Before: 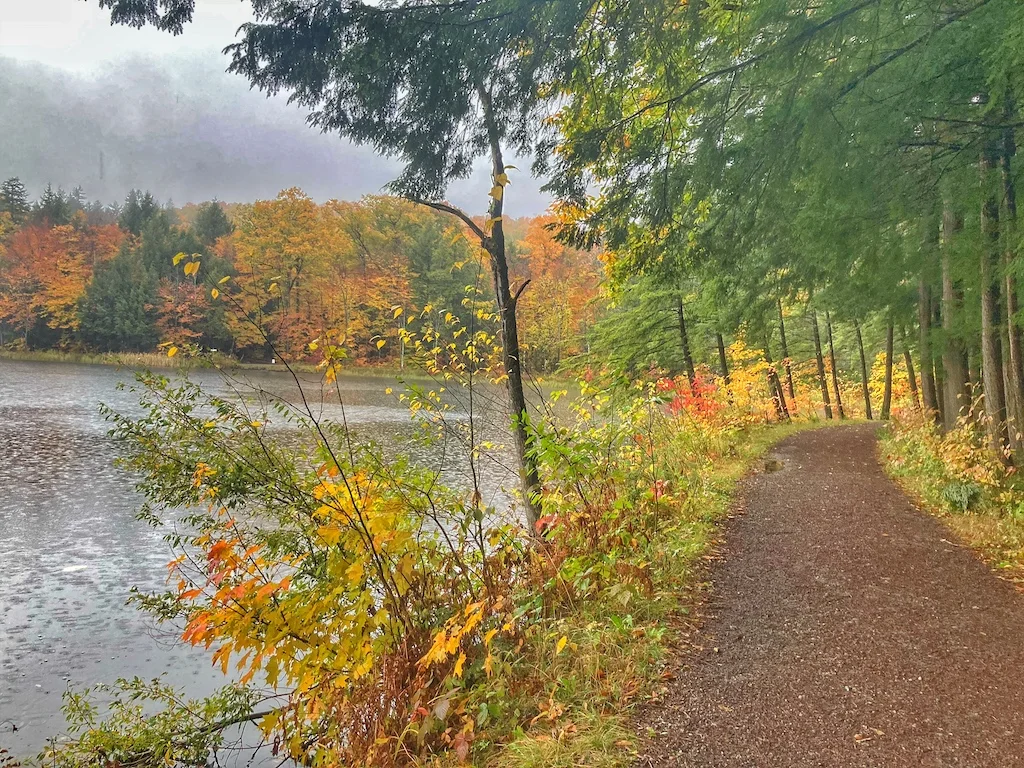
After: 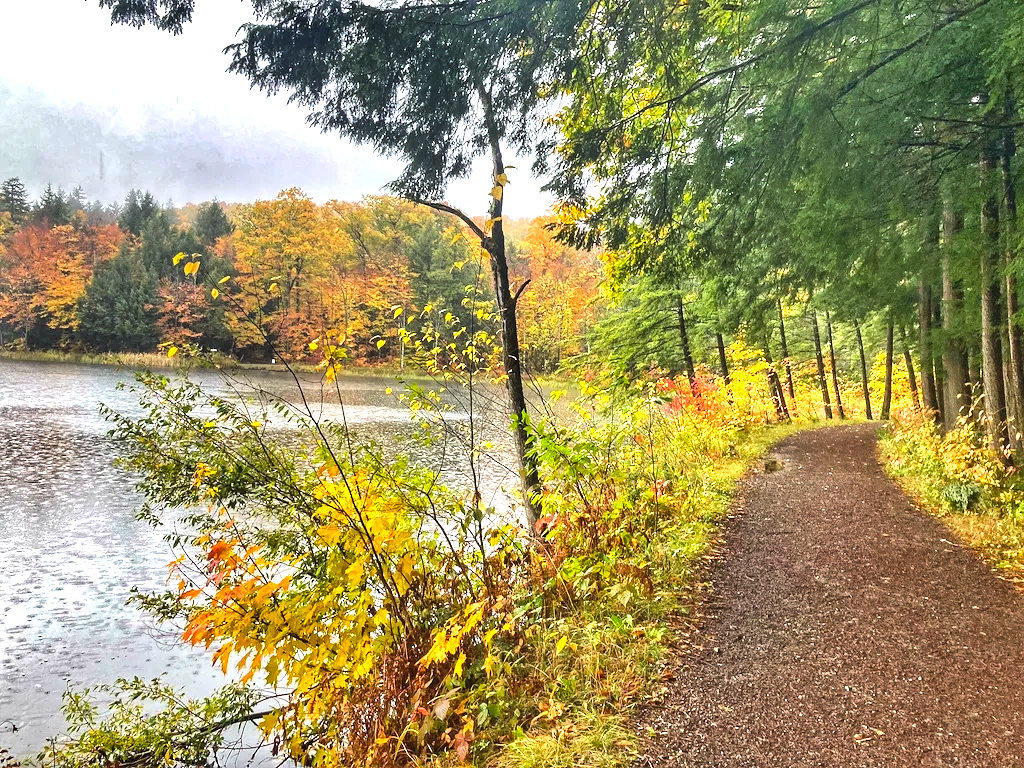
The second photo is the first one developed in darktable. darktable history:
tone equalizer: -8 EV -1.08 EV, -7 EV -1.01 EV, -6 EV -0.867 EV, -5 EV -0.578 EV, -3 EV 0.578 EV, -2 EV 0.867 EV, -1 EV 1.01 EV, +0 EV 1.08 EV, edges refinement/feathering 500, mask exposure compensation -1.57 EV, preserve details no
color balance: lift [1, 1, 0.999, 1.001], gamma [1, 1.003, 1.005, 0.995], gain [1, 0.992, 0.988, 1.012], contrast 5%, output saturation 110%
